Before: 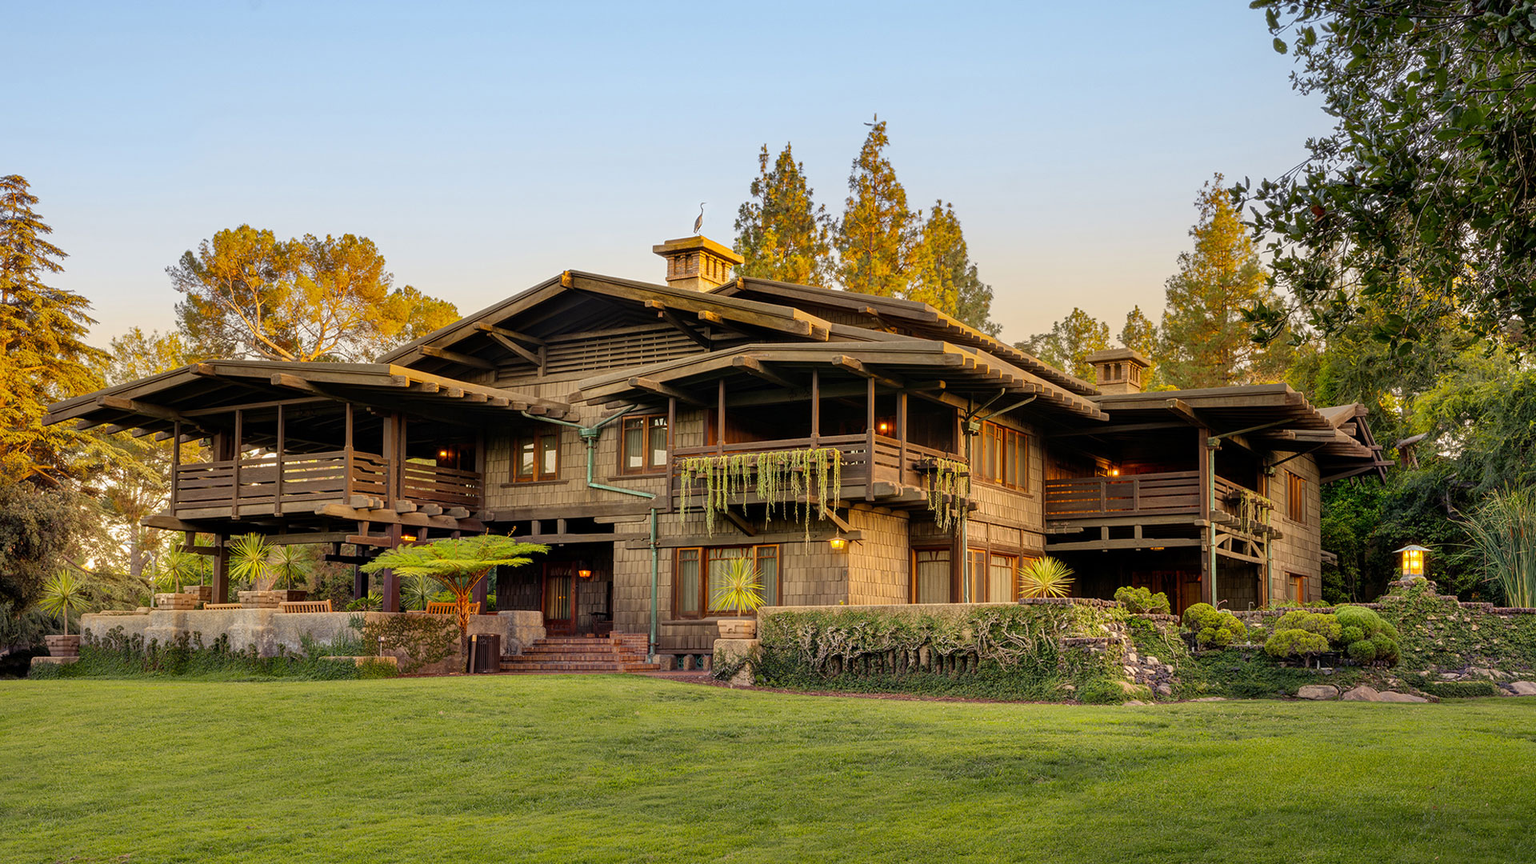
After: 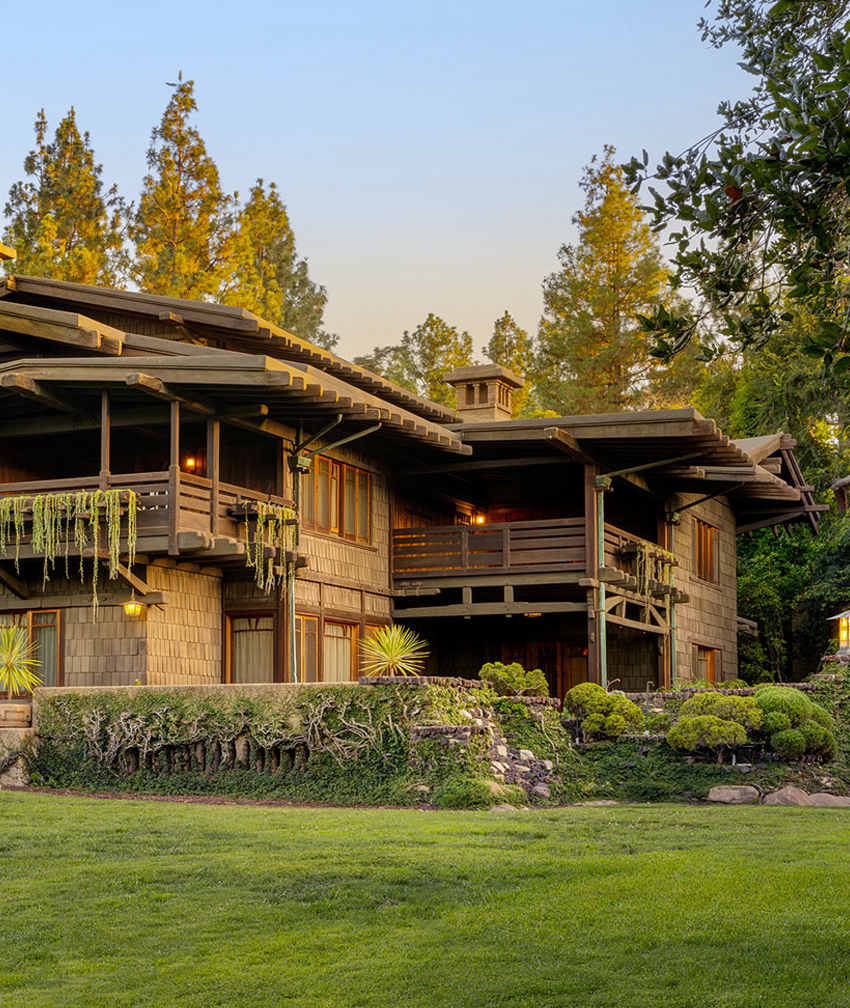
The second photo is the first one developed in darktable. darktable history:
white balance: red 0.967, blue 1.049
crop: left 47.628%, top 6.643%, right 7.874%
